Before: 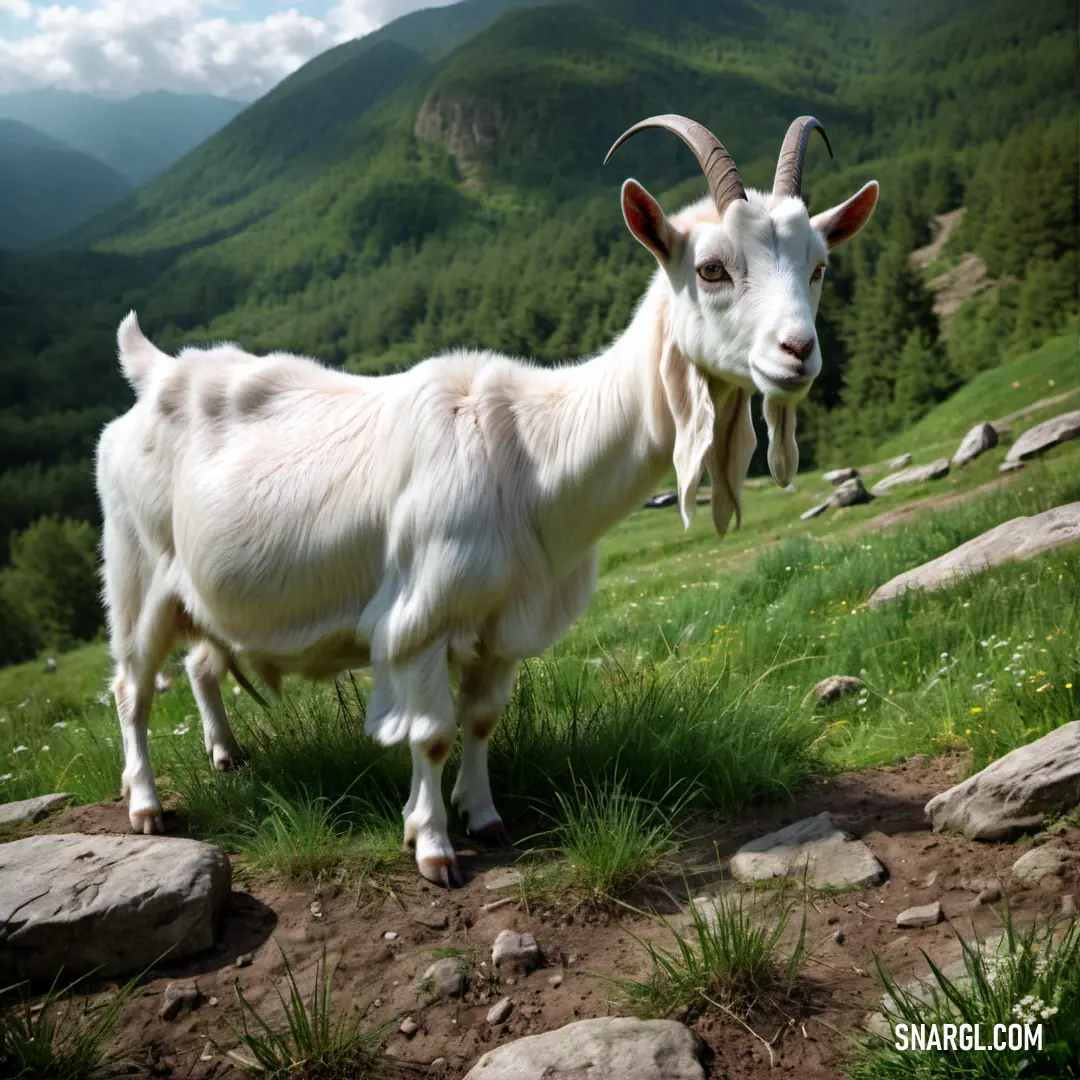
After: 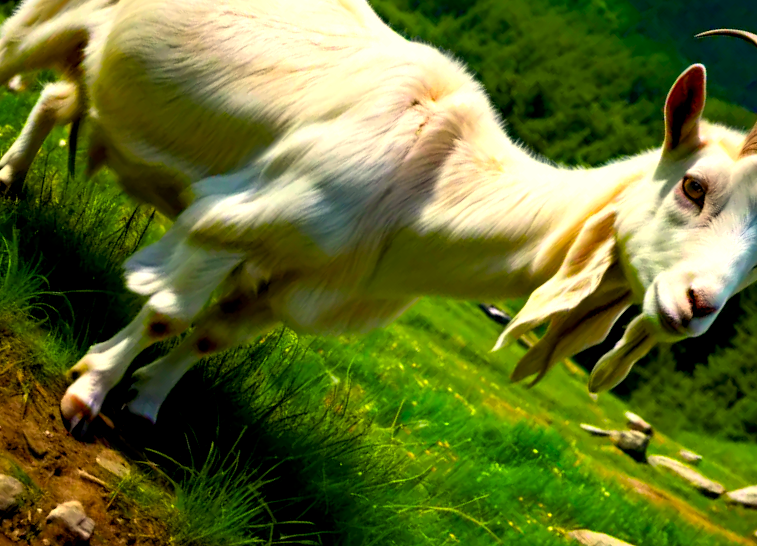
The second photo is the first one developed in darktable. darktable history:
contrast brightness saturation: contrast 0.093, saturation 0.276
crop and rotate: angle -45.56°, top 16.796%, right 0.827%, bottom 11.627%
exposure: black level correction 0.01, exposure 0.016 EV, compensate exposure bias true, compensate highlight preservation false
color correction: highlights a* 2.51, highlights b* 22.55
color balance rgb: linear chroma grading › global chroma 15.116%, perceptual saturation grading › global saturation 30.942%, perceptual brilliance grading › highlights 10.466%, perceptual brilliance grading › shadows -11.227%, global vibrance 50.699%
